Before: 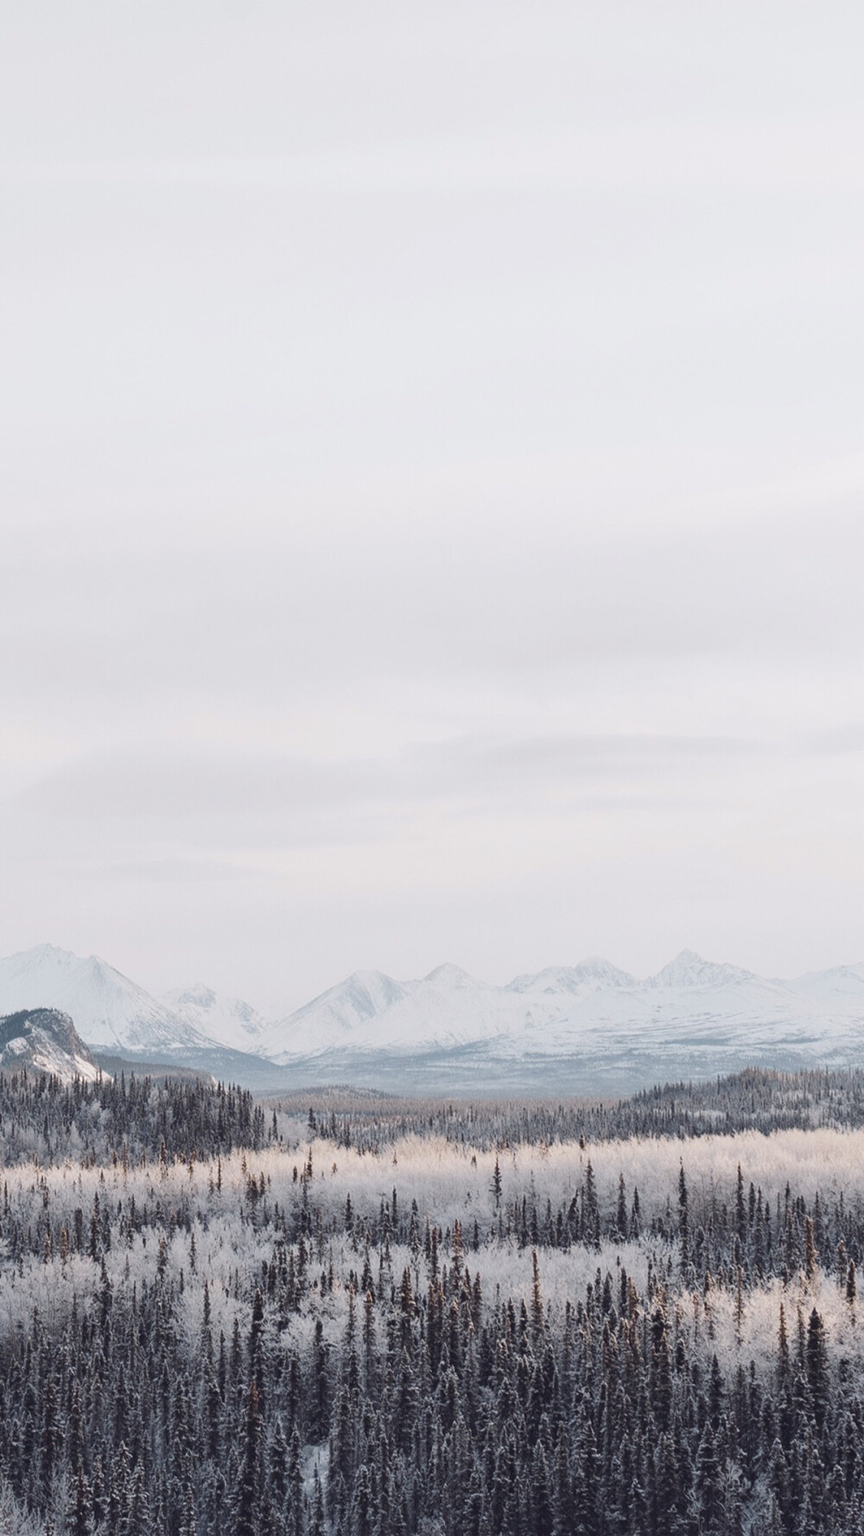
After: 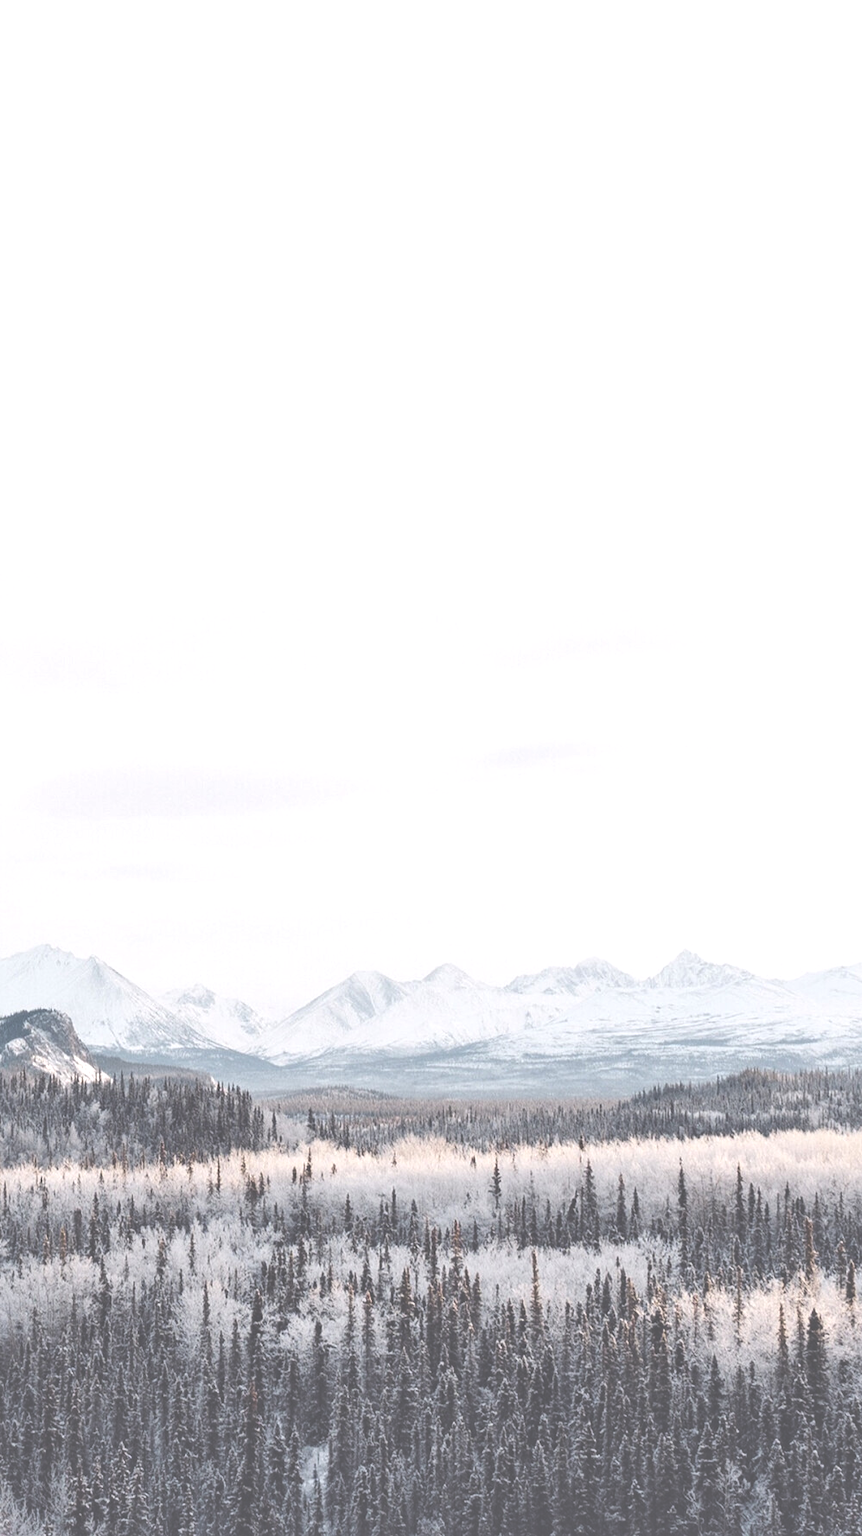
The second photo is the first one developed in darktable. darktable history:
crop: left 0.121%
exposure: black level correction -0.069, exposure 0.502 EV, compensate highlight preservation false
local contrast: mode bilateral grid, contrast 20, coarseness 51, detail 120%, midtone range 0.2
shadows and highlights: shadows 36.19, highlights -26.94, soften with gaussian
